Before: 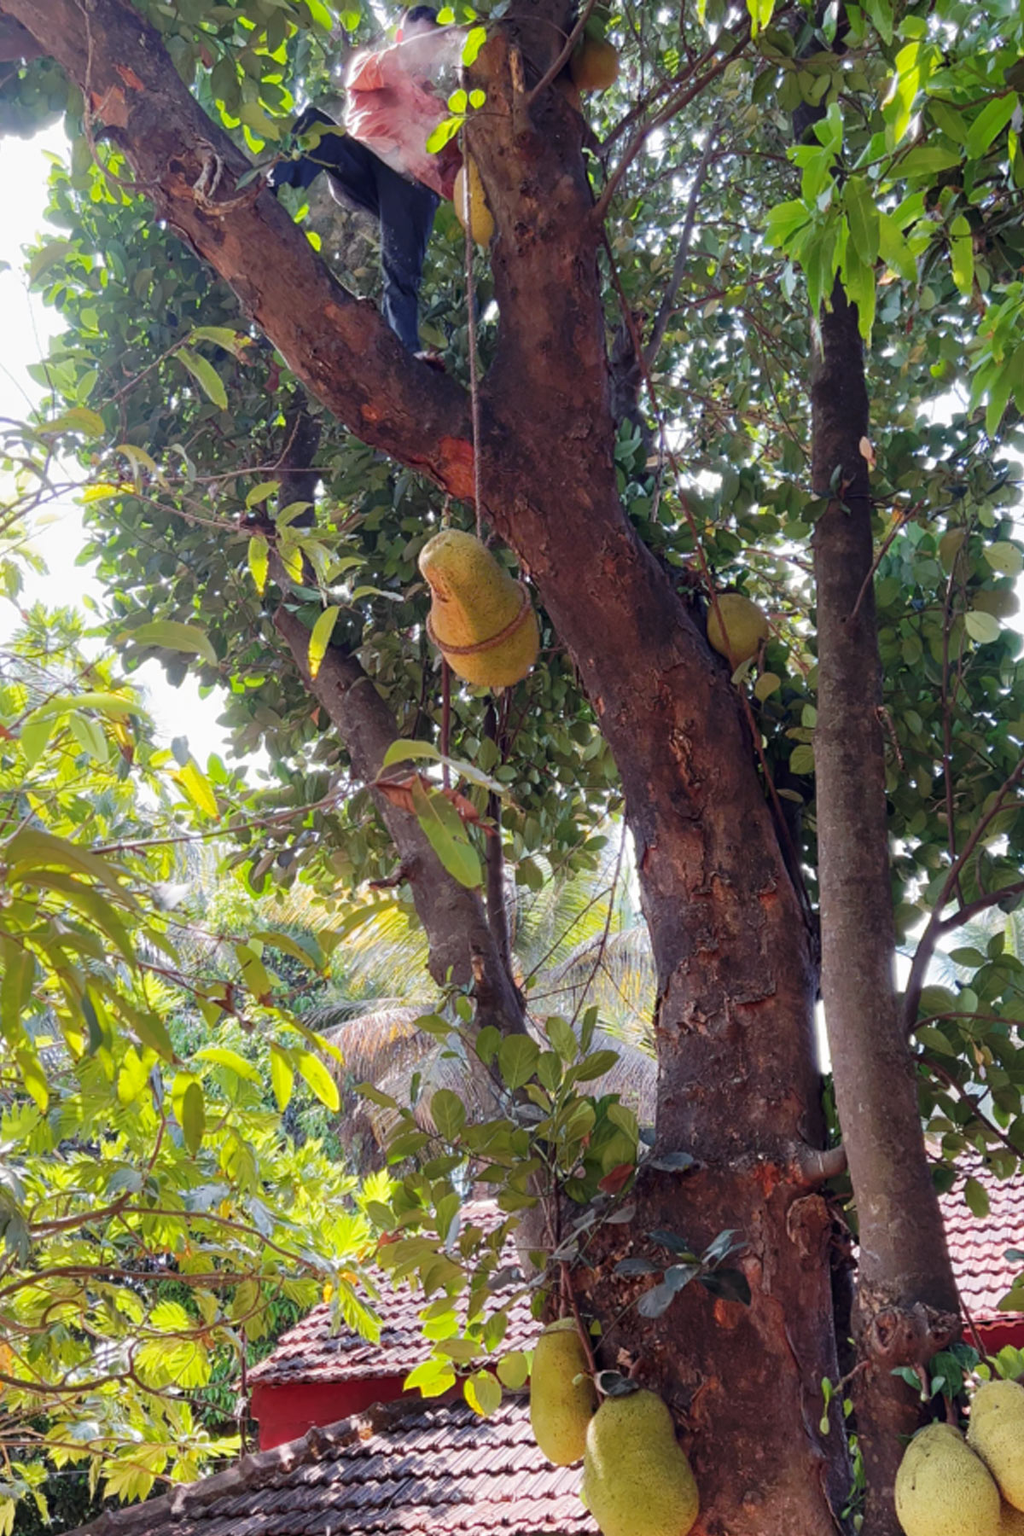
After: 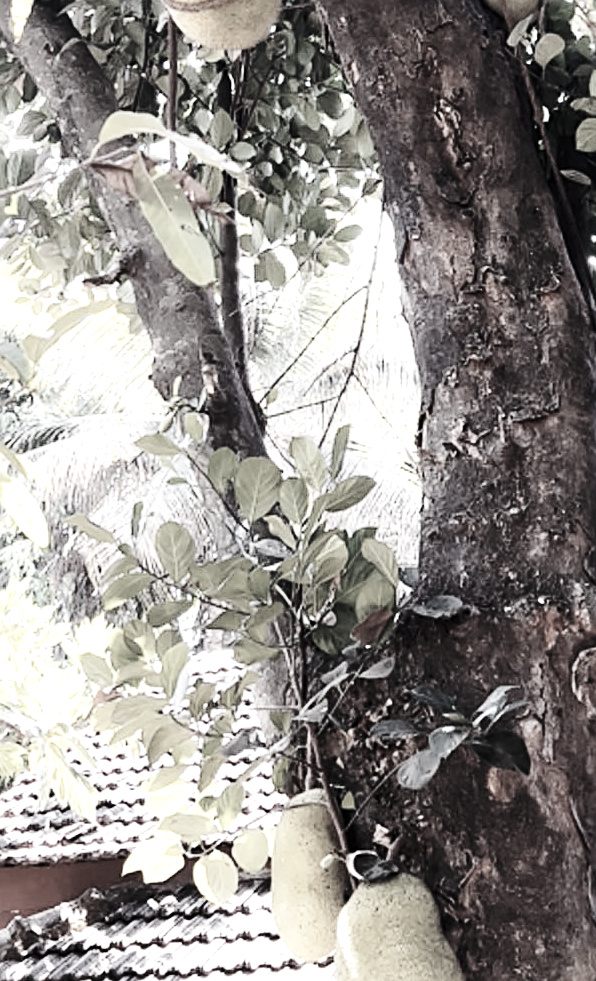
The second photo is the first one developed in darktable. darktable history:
sharpen: on, module defaults
color correction: highlights b* 0.027, saturation 0.153
crop: left 29.233%, top 41.988%, right 21.073%, bottom 3.475%
exposure: exposure 0.949 EV, compensate highlight preservation false
base curve: curves: ch0 [(0, 0) (0.036, 0.025) (0.121, 0.166) (0.206, 0.329) (0.605, 0.79) (1, 1)], preserve colors none
tone equalizer: -8 EV -0.391 EV, -7 EV -0.38 EV, -6 EV -0.315 EV, -5 EV -0.225 EV, -3 EV 0.248 EV, -2 EV 0.357 EV, -1 EV 0.376 EV, +0 EV 0.442 EV, edges refinement/feathering 500, mask exposure compensation -1.57 EV, preserve details no
